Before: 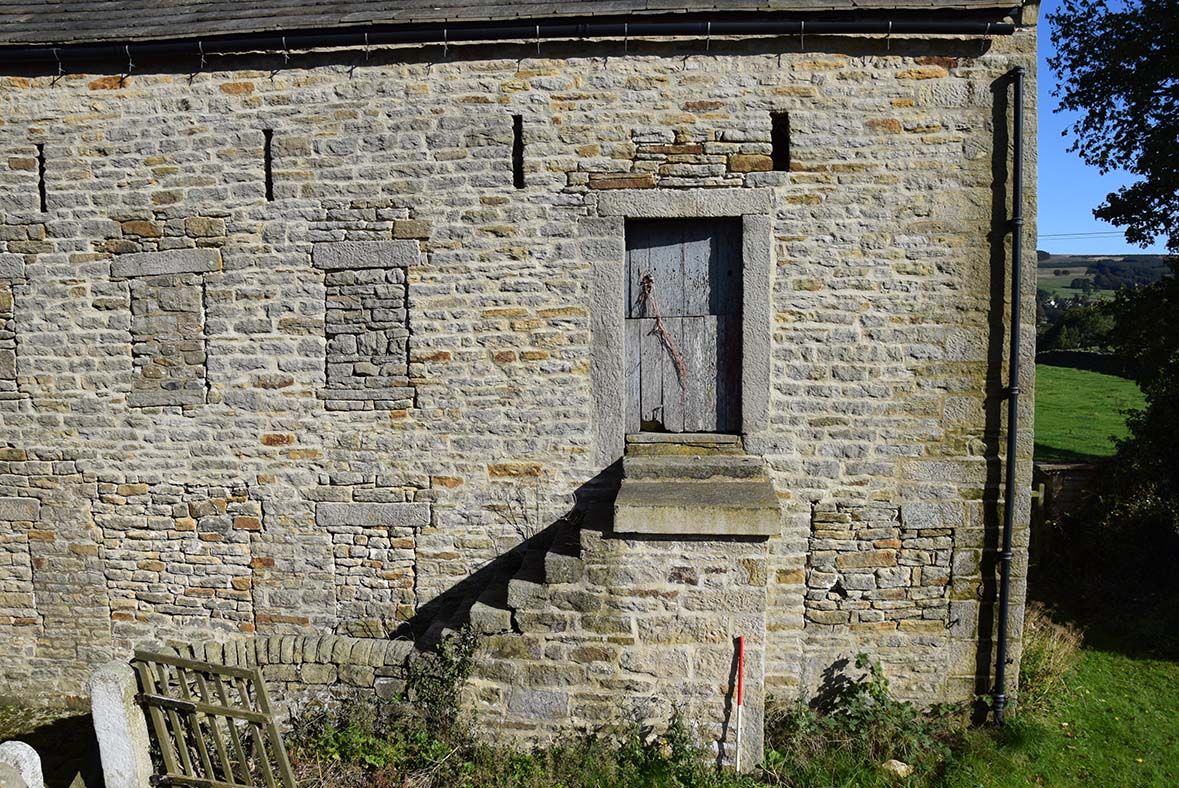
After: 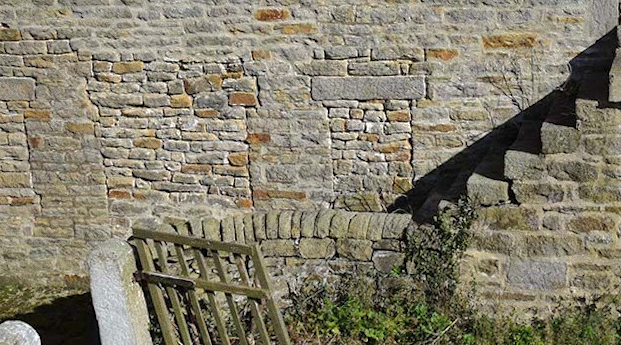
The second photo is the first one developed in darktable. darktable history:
grain: coarseness 3.21 ISO
shadows and highlights: shadows 40, highlights -60
crop and rotate: top 54.778%, right 46.61%, bottom 0.159%
exposure: exposure 0.127 EV, compensate highlight preservation false
rotate and perspective: rotation -1°, crop left 0.011, crop right 0.989, crop top 0.025, crop bottom 0.975
